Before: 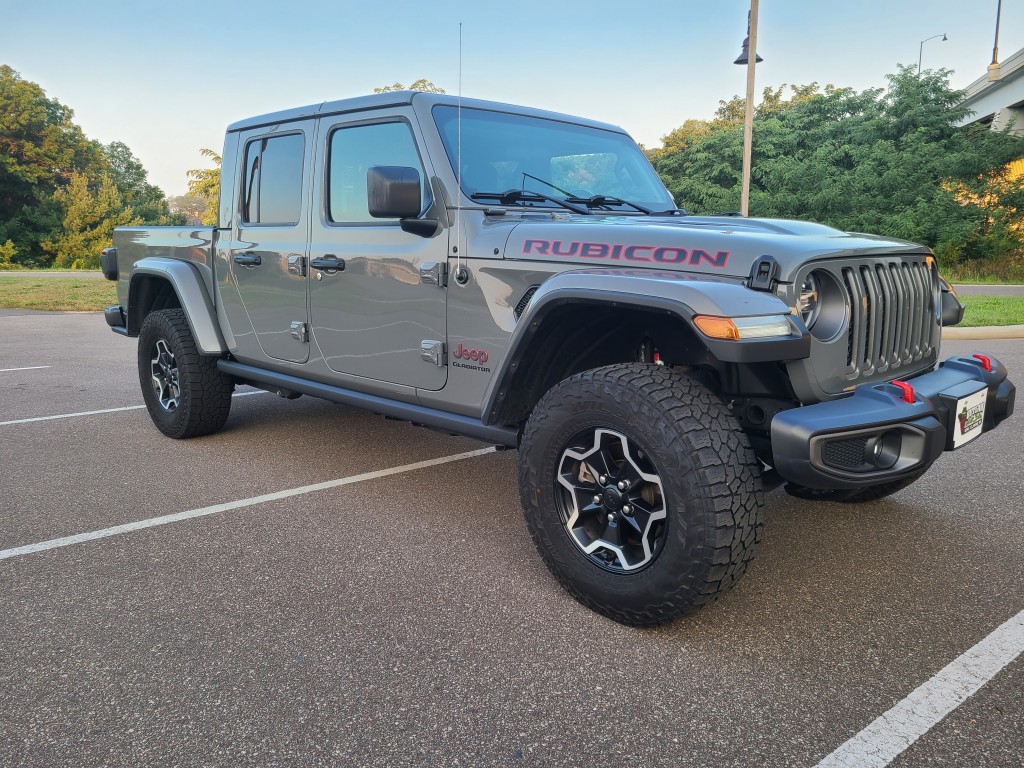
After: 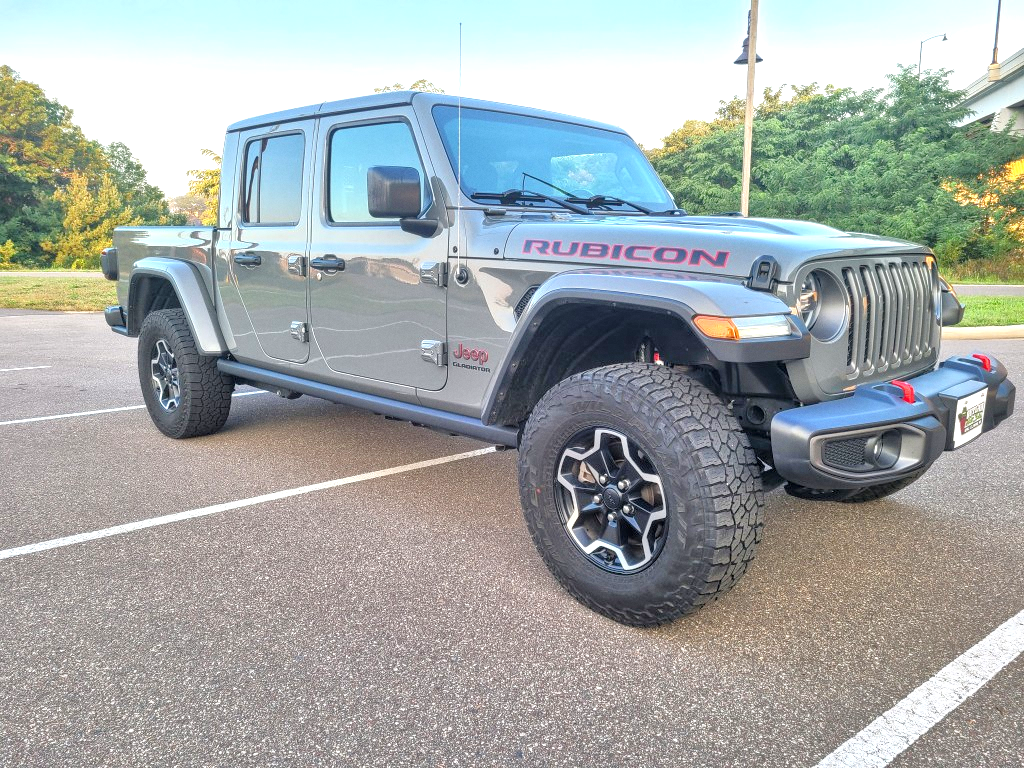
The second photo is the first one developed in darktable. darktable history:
grain: coarseness 0.09 ISO, strength 10%
exposure: exposure 0.74 EV, compensate highlight preservation false
local contrast: on, module defaults
tone equalizer: -7 EV 0.15 EV, -6 EV 0.6 EV, -5 EV 1.15 EV, -4 EV 1.33 EV, -3 EV 1.15 EV, -2 EV 0.6 EV, -1 EV 0.15 EV, mask exposure compensation -0.5 EV
